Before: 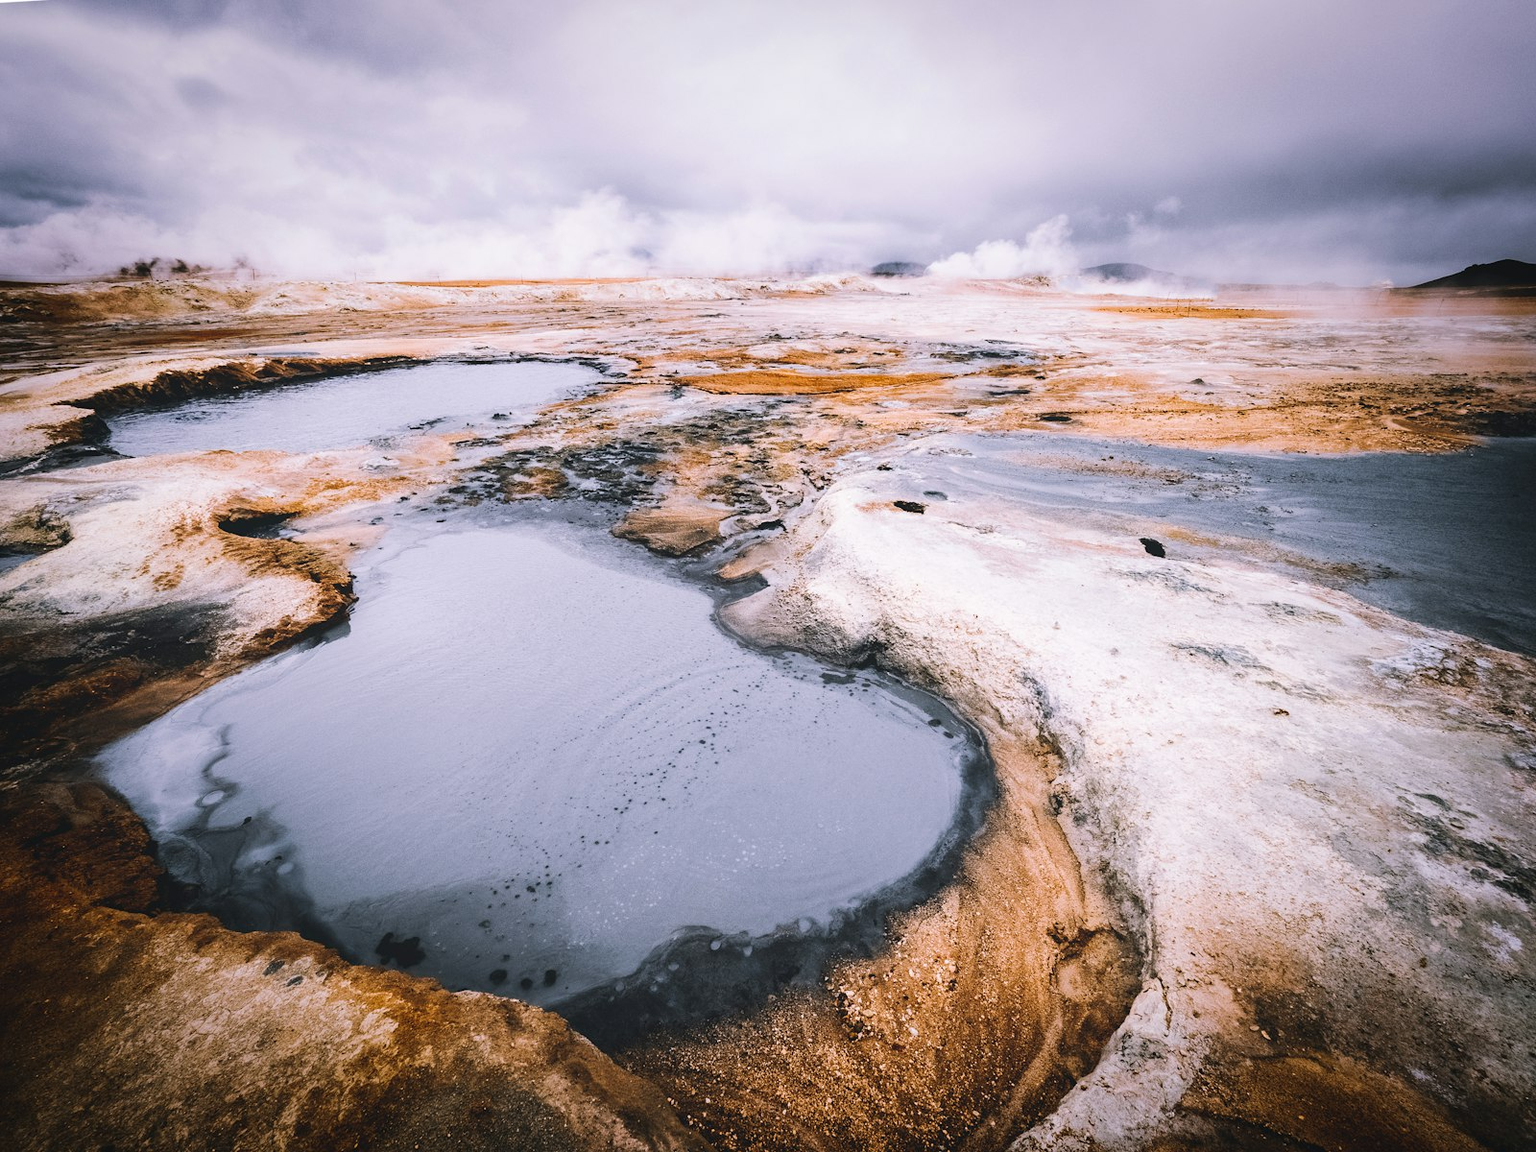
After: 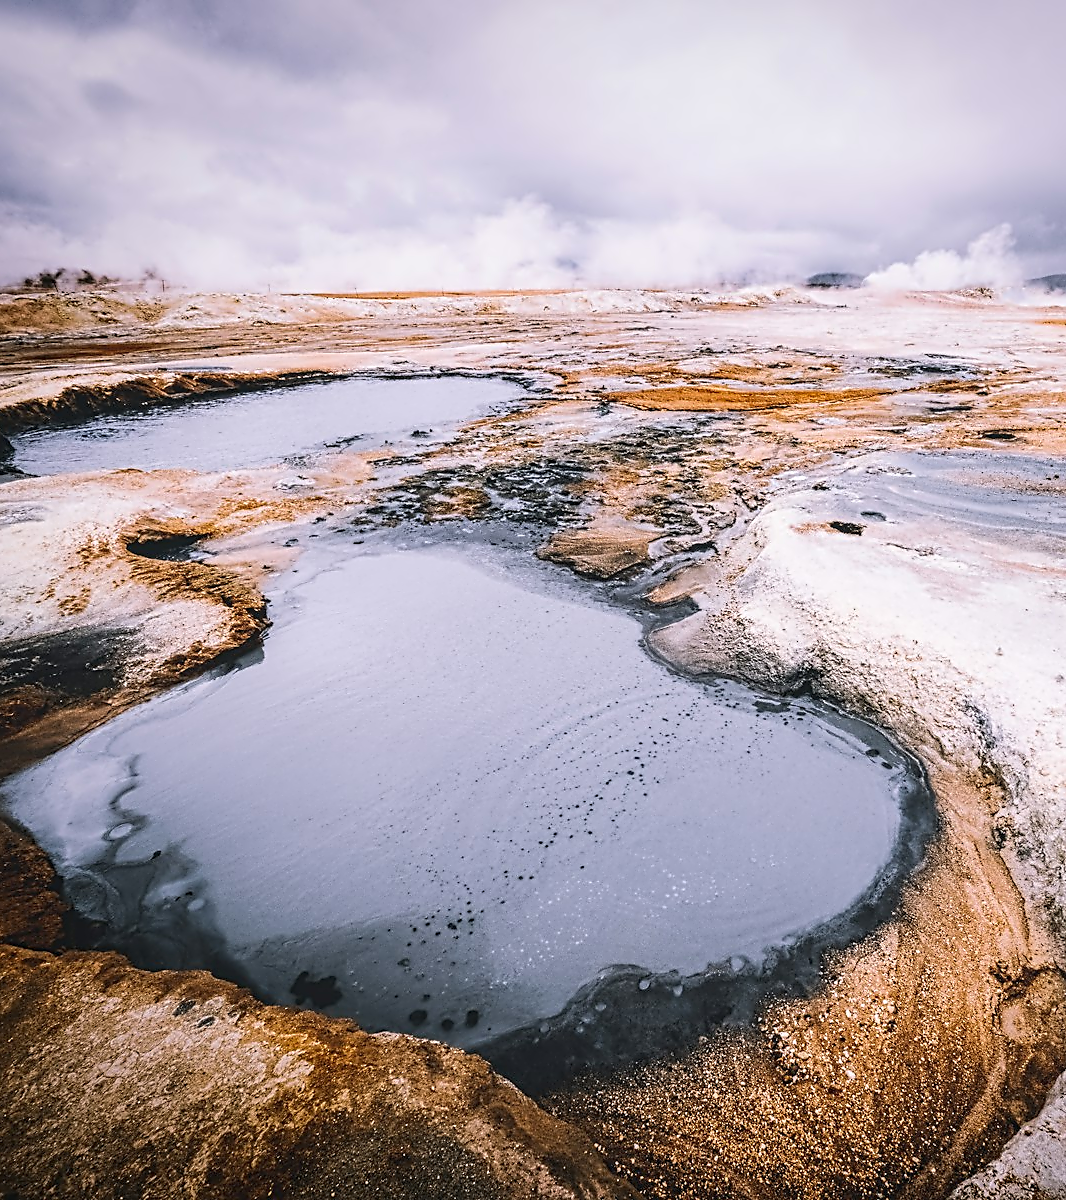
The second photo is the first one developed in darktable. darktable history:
crop and rotate: left 6.355%, right 26.987%
contrast equalizer: octaves 7, y [[0.5, 0.5, 0.5, 0.515, 0.749, 0.84], [0.5 ×6], [0.5 ×6], [0, 0, 0, 0.001, 0.067, 0.262], [0 ×6]]
